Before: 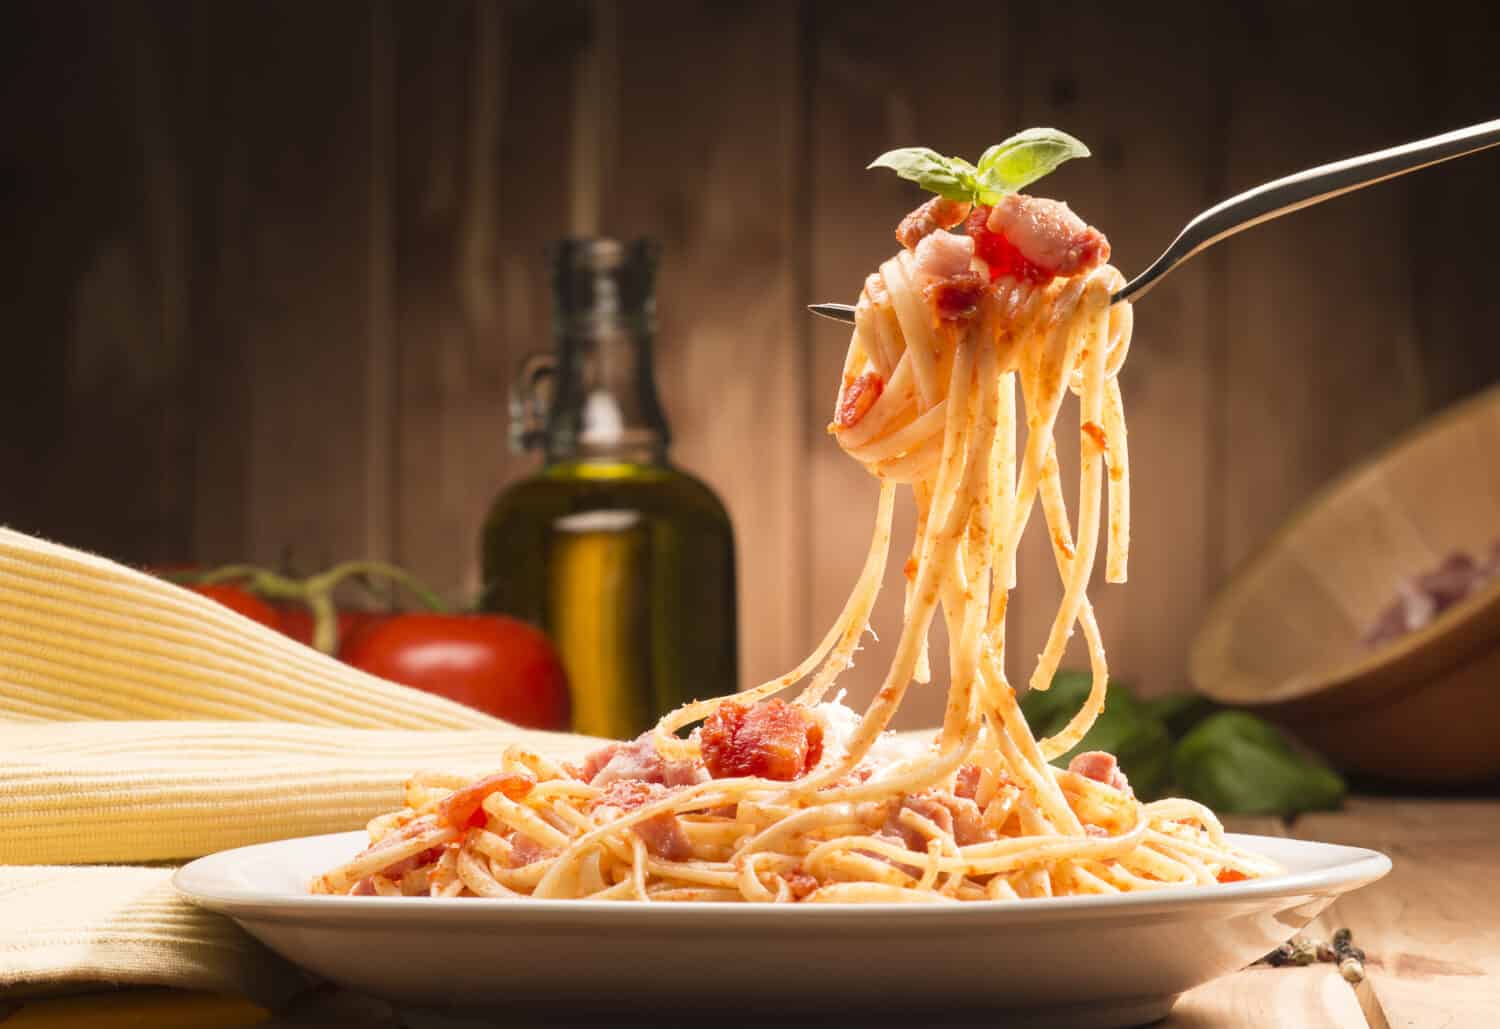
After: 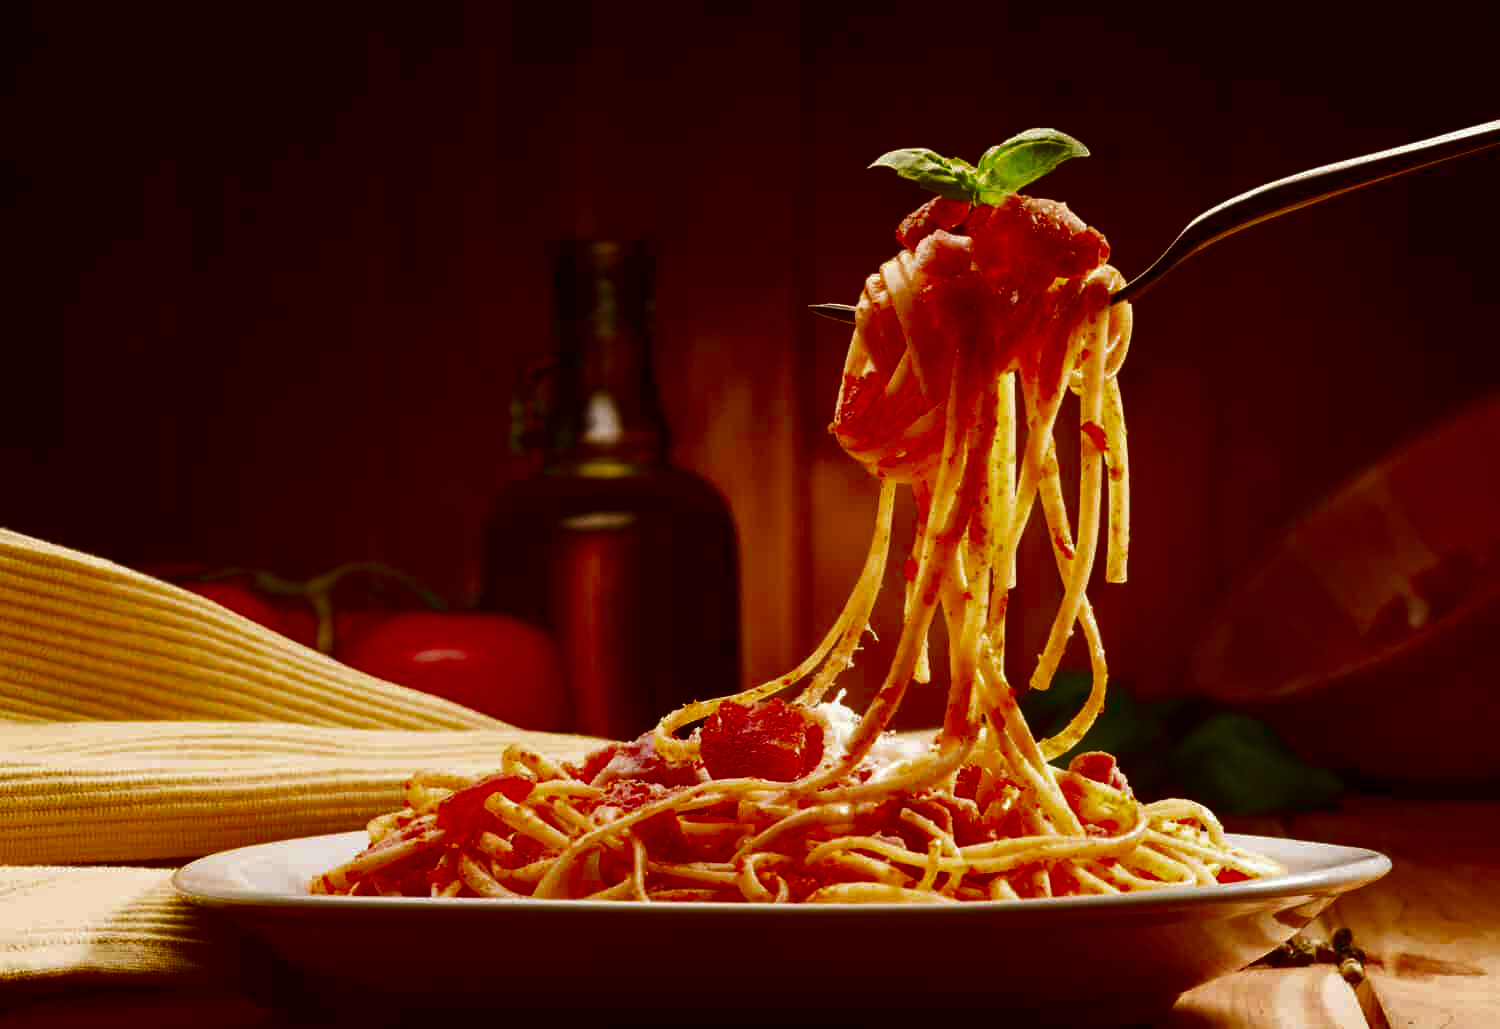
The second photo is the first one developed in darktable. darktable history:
contrast brightness saturation: brightness -0.999, saturation 0.996
